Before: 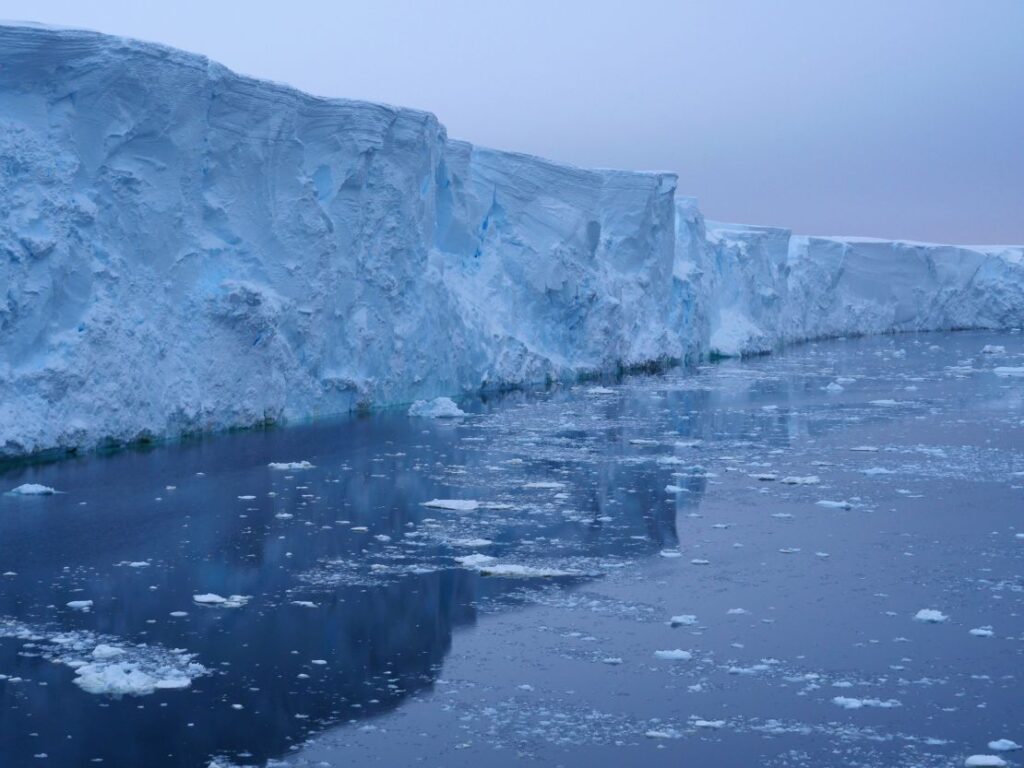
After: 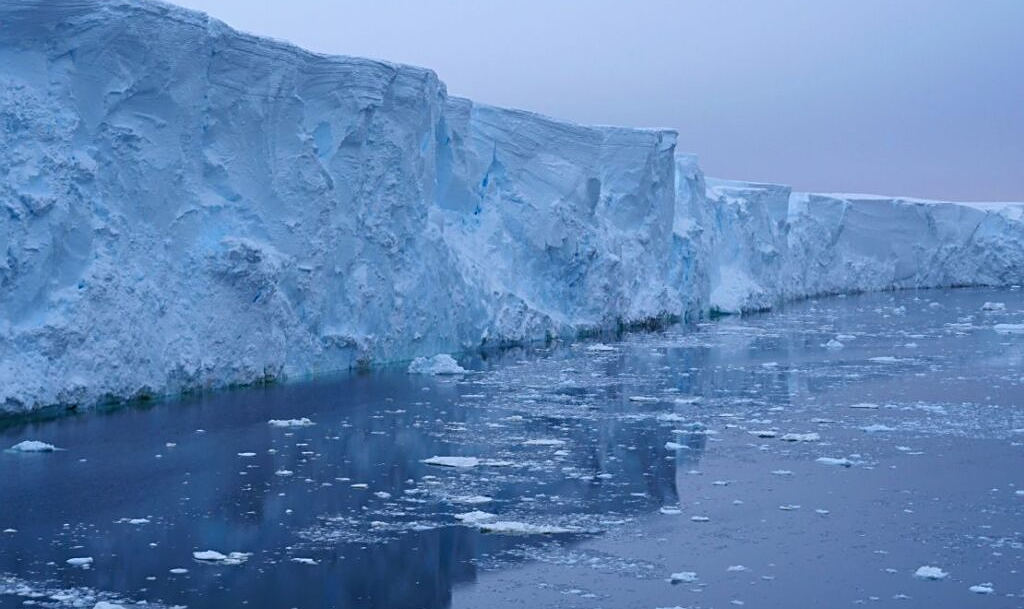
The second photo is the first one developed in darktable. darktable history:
crop and rotate: top 5.667%, bottom 14.937%
sharpen: on, module defaults
tone equalizer: on, module defaults
